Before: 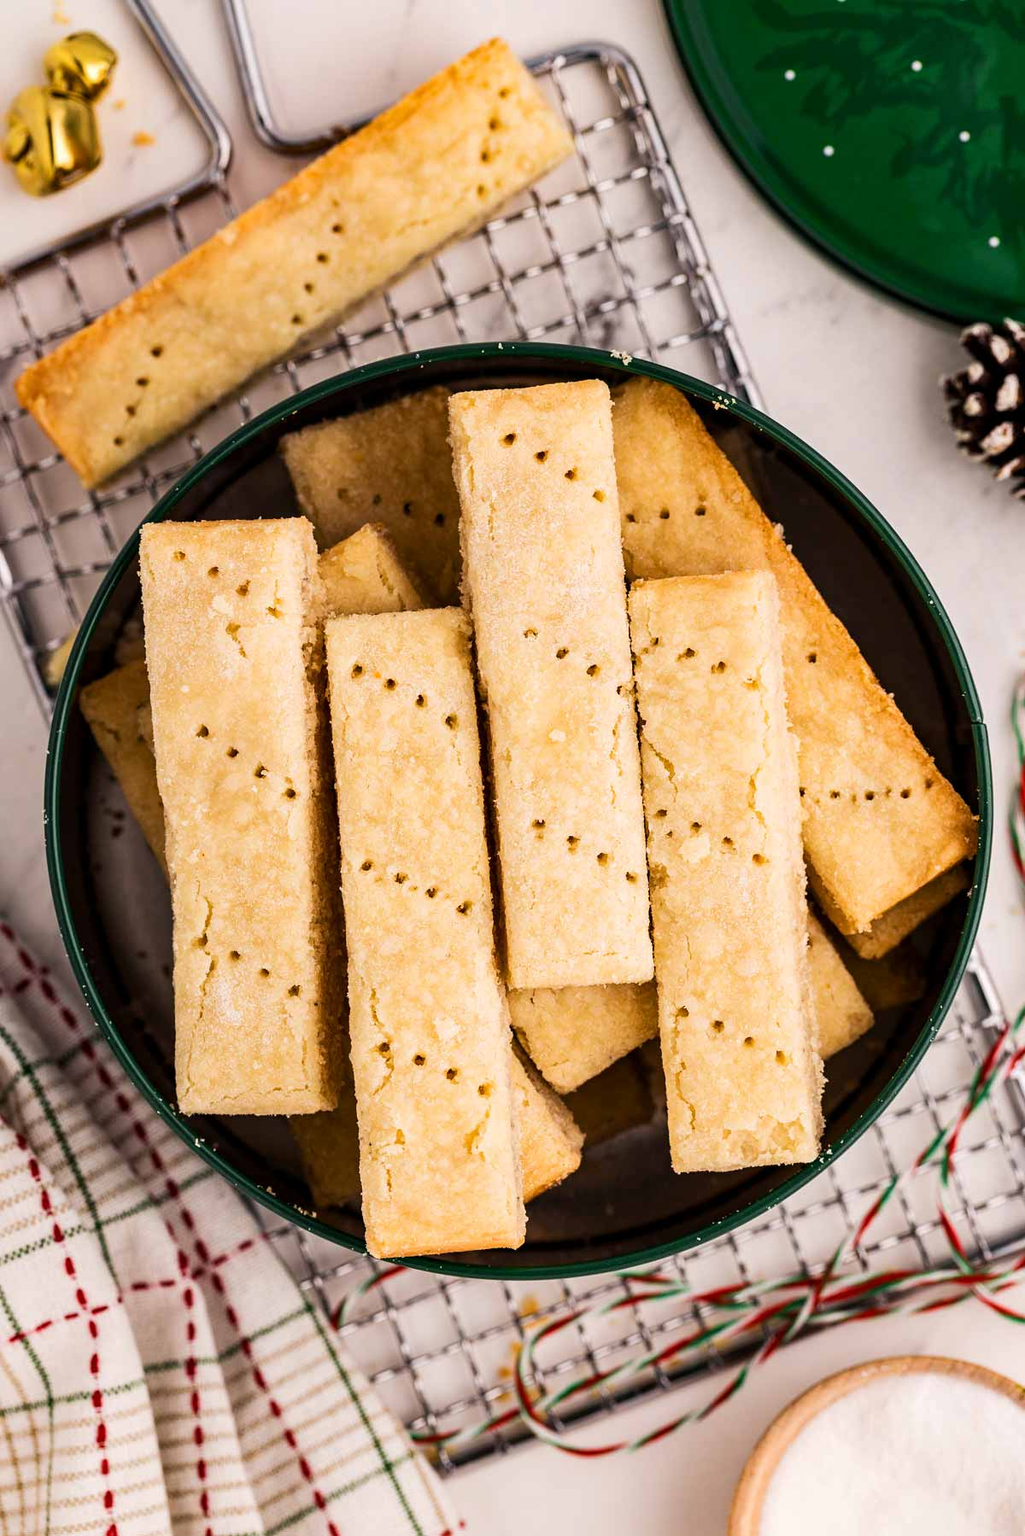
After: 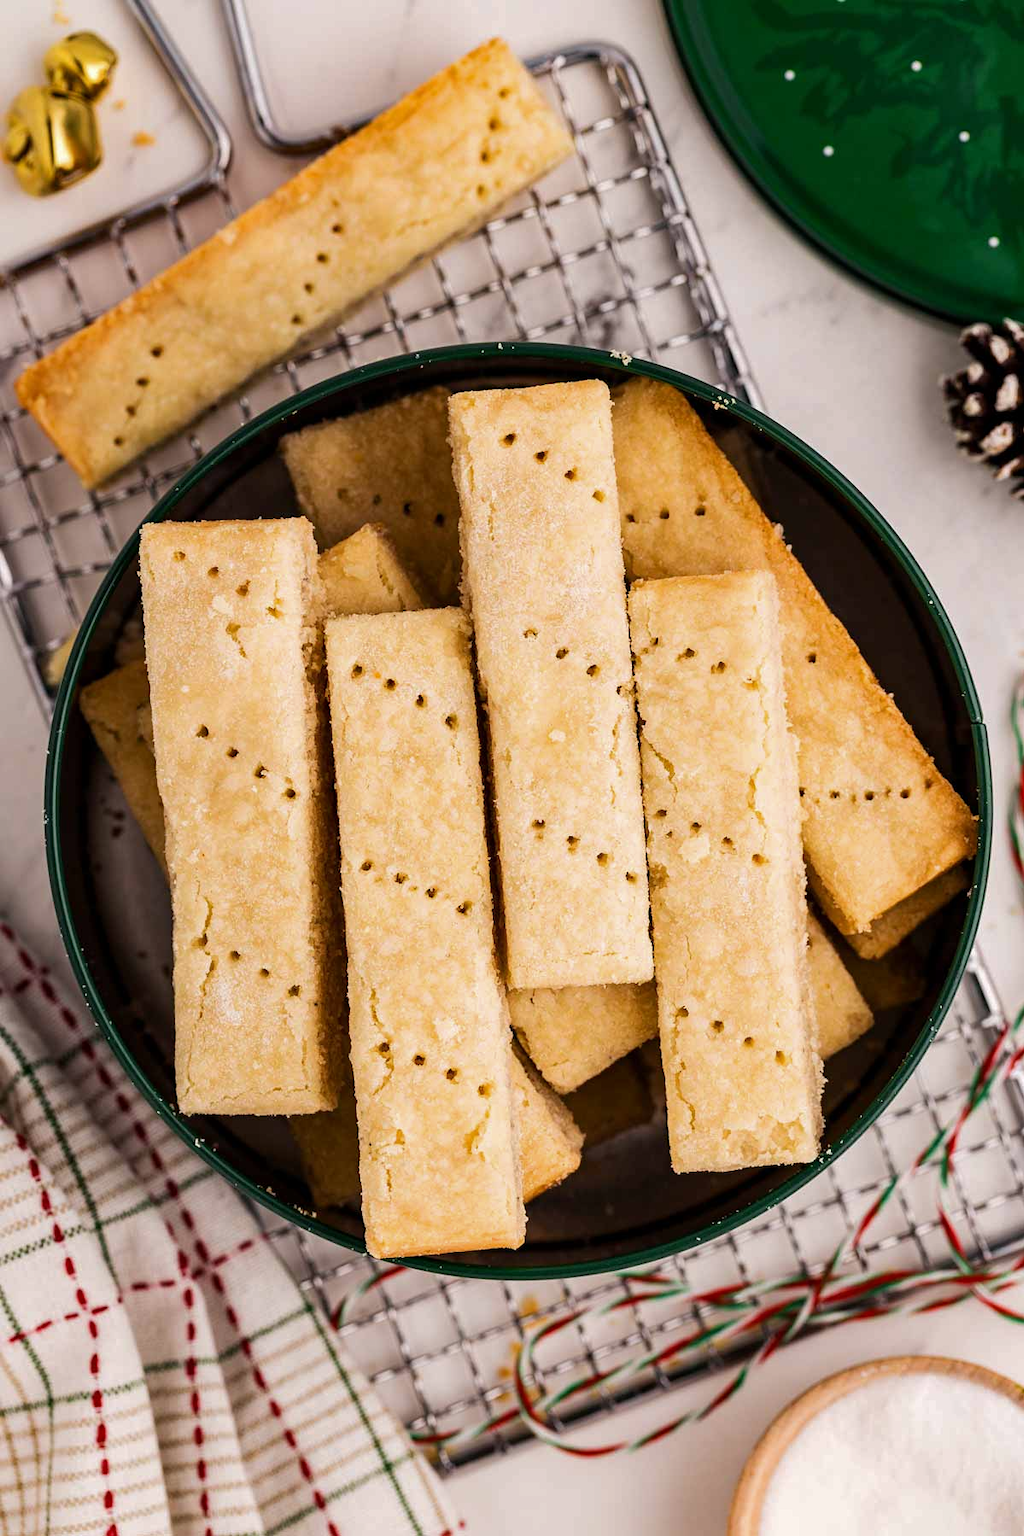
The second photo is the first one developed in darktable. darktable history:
base curve: curves: ch0 [(0, 0) (0.74, 0.67) (1, 1)]
